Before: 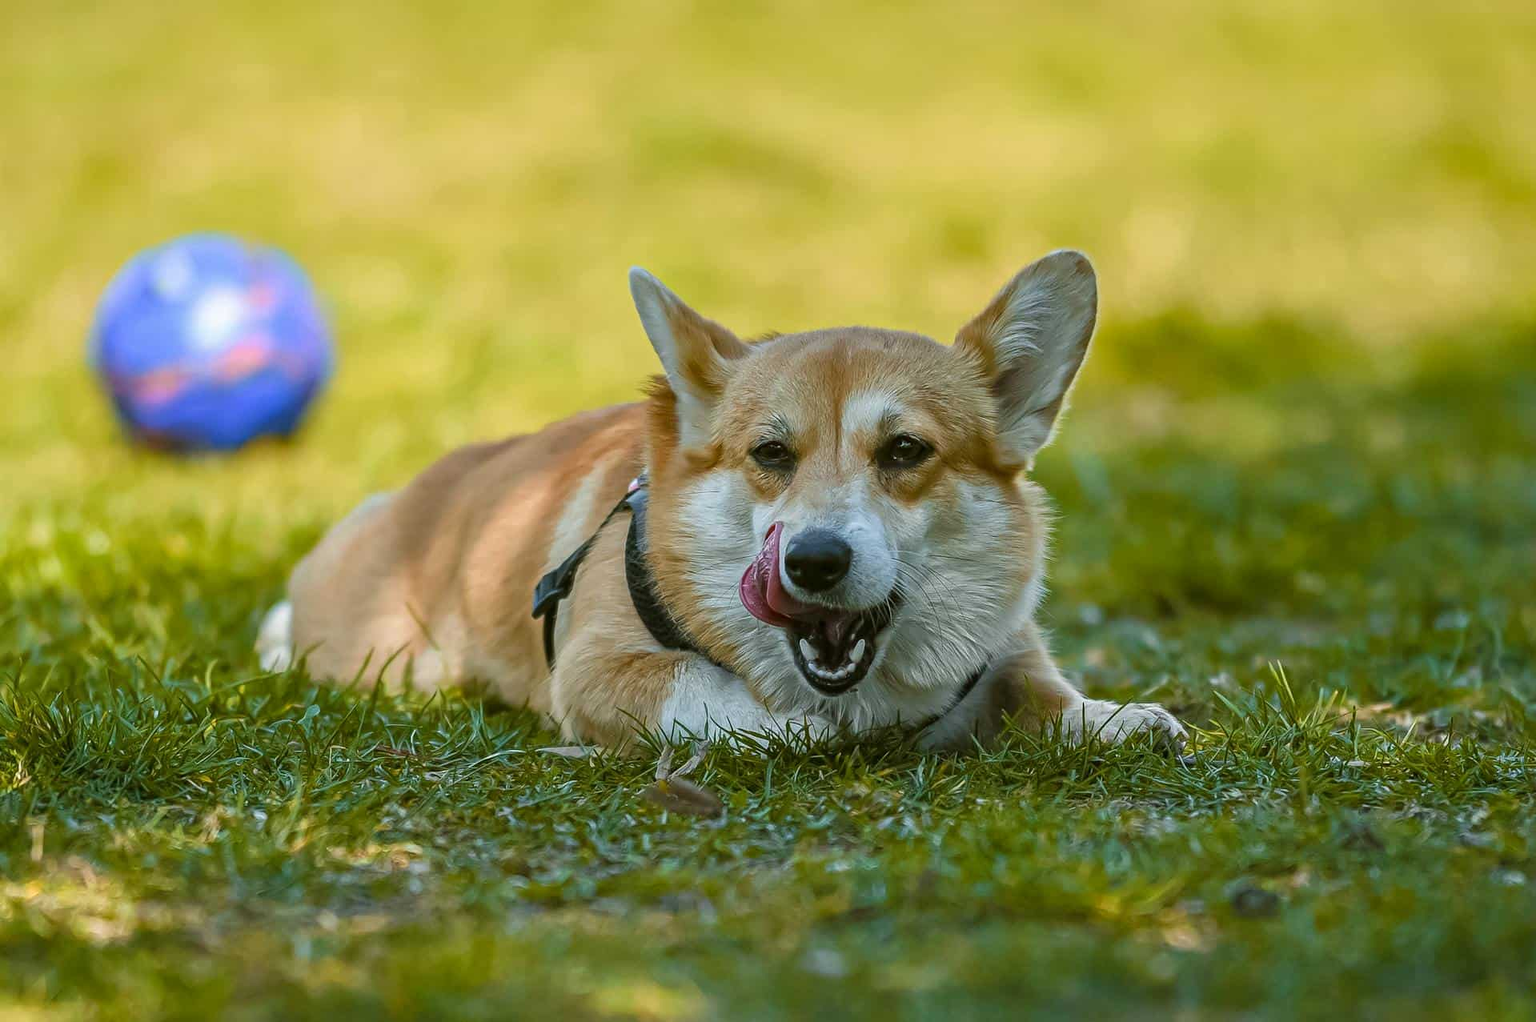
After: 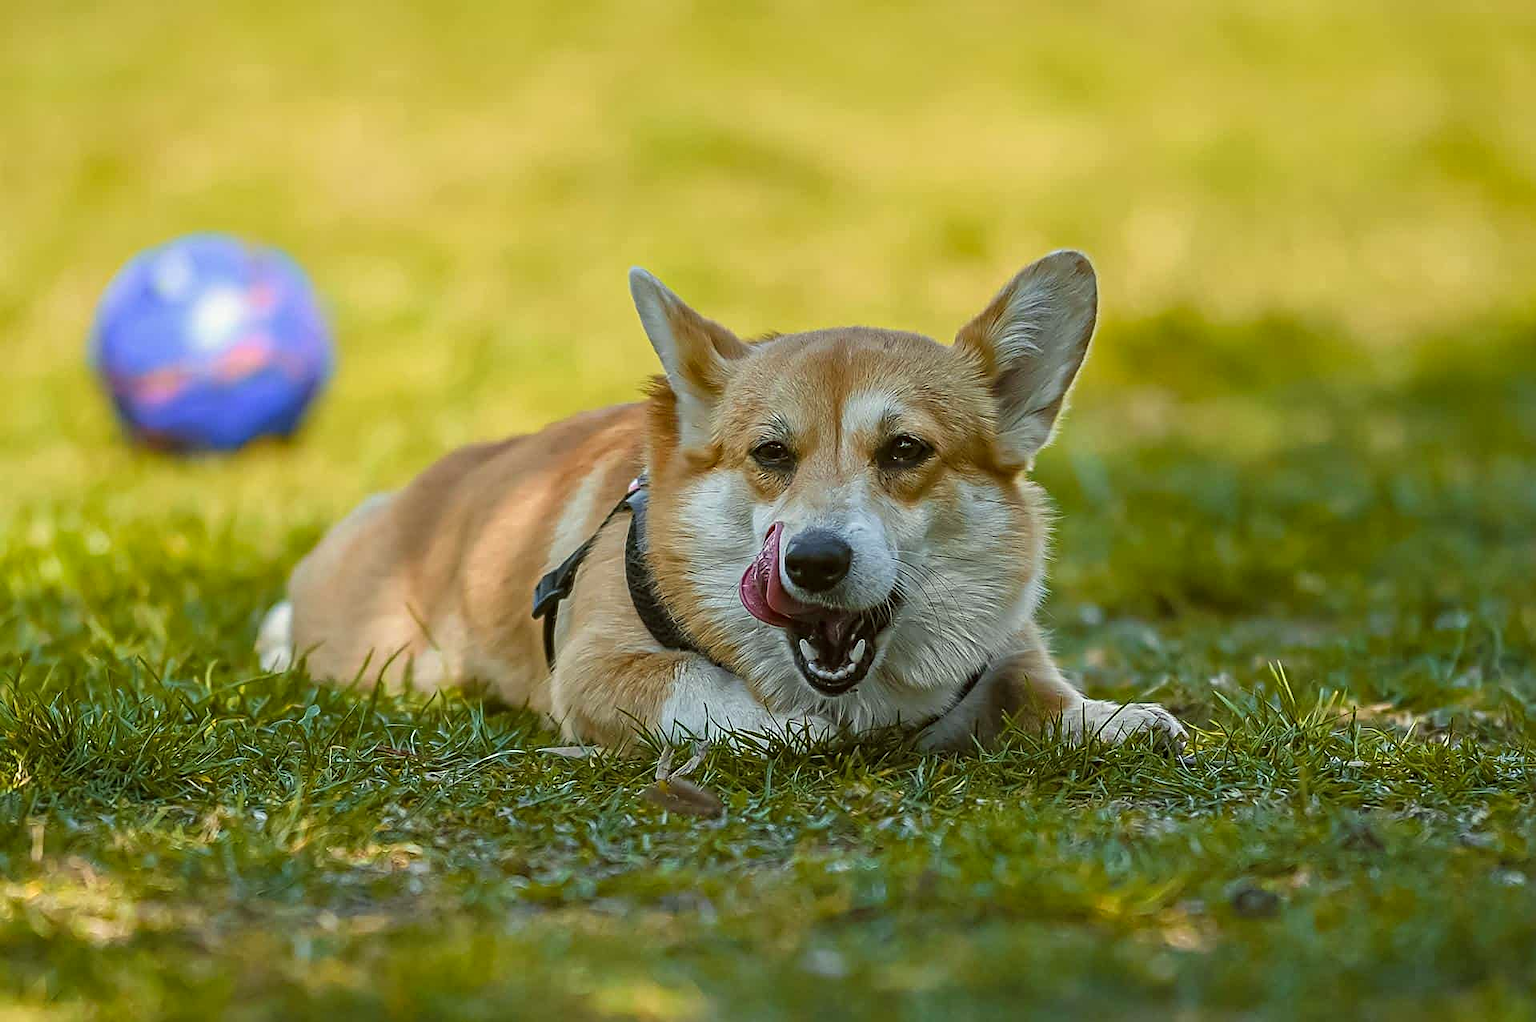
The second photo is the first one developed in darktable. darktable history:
color correction: highlights a* -0.906, highlights b* 4.57, shadows a* 3.58
sharpen: amount 0.497
